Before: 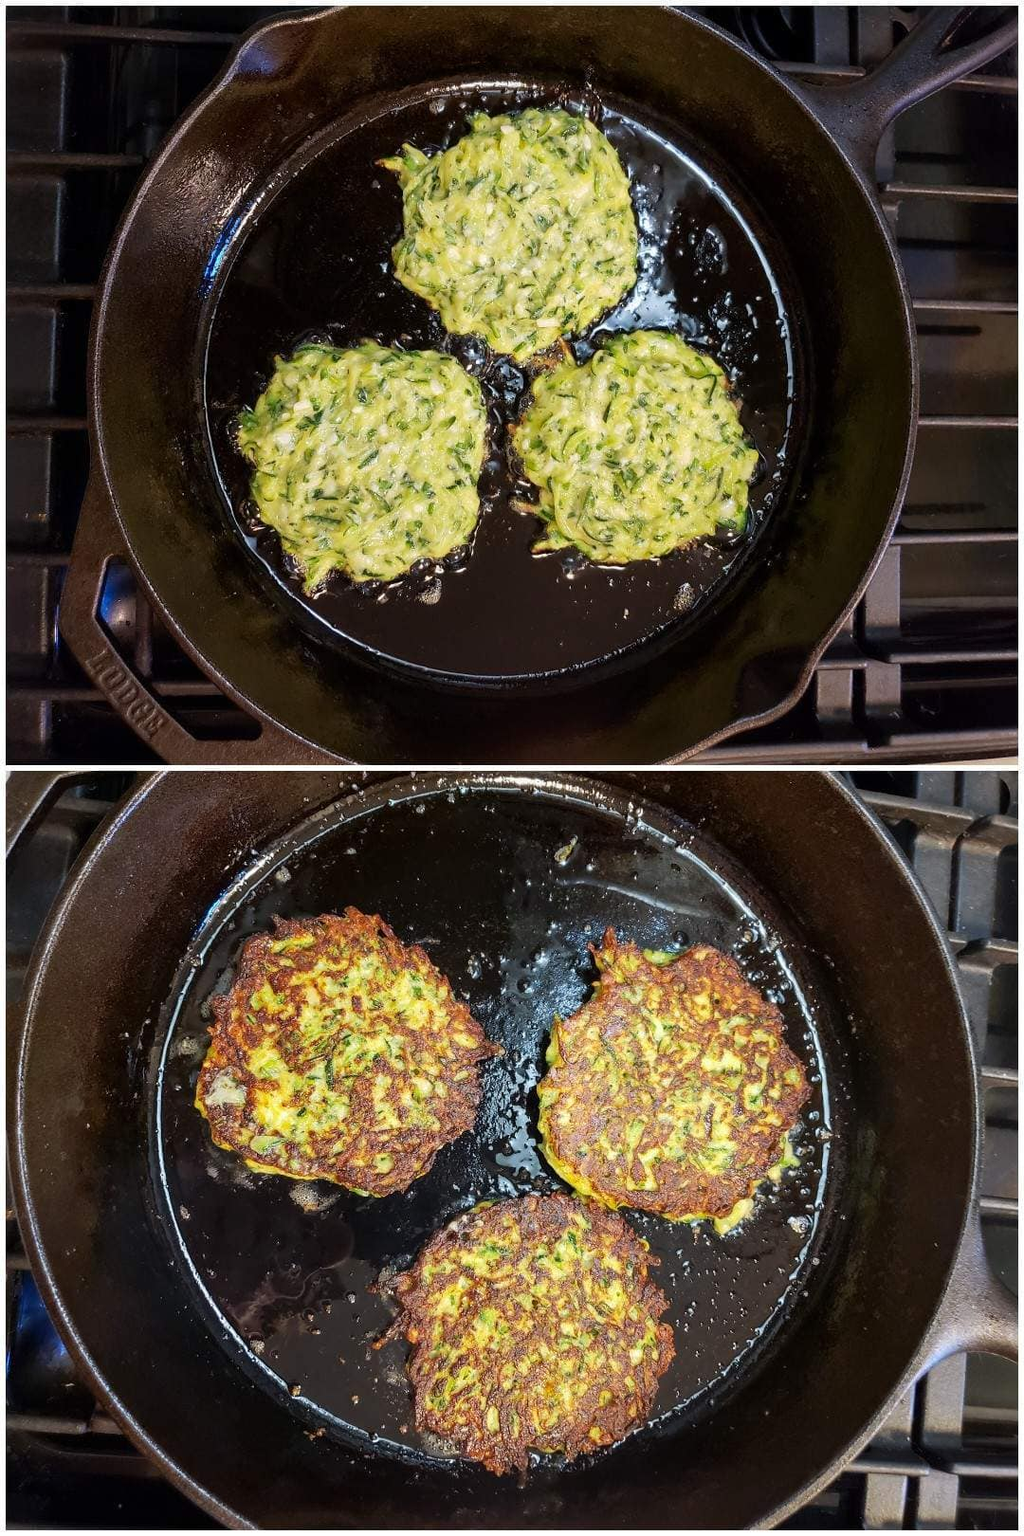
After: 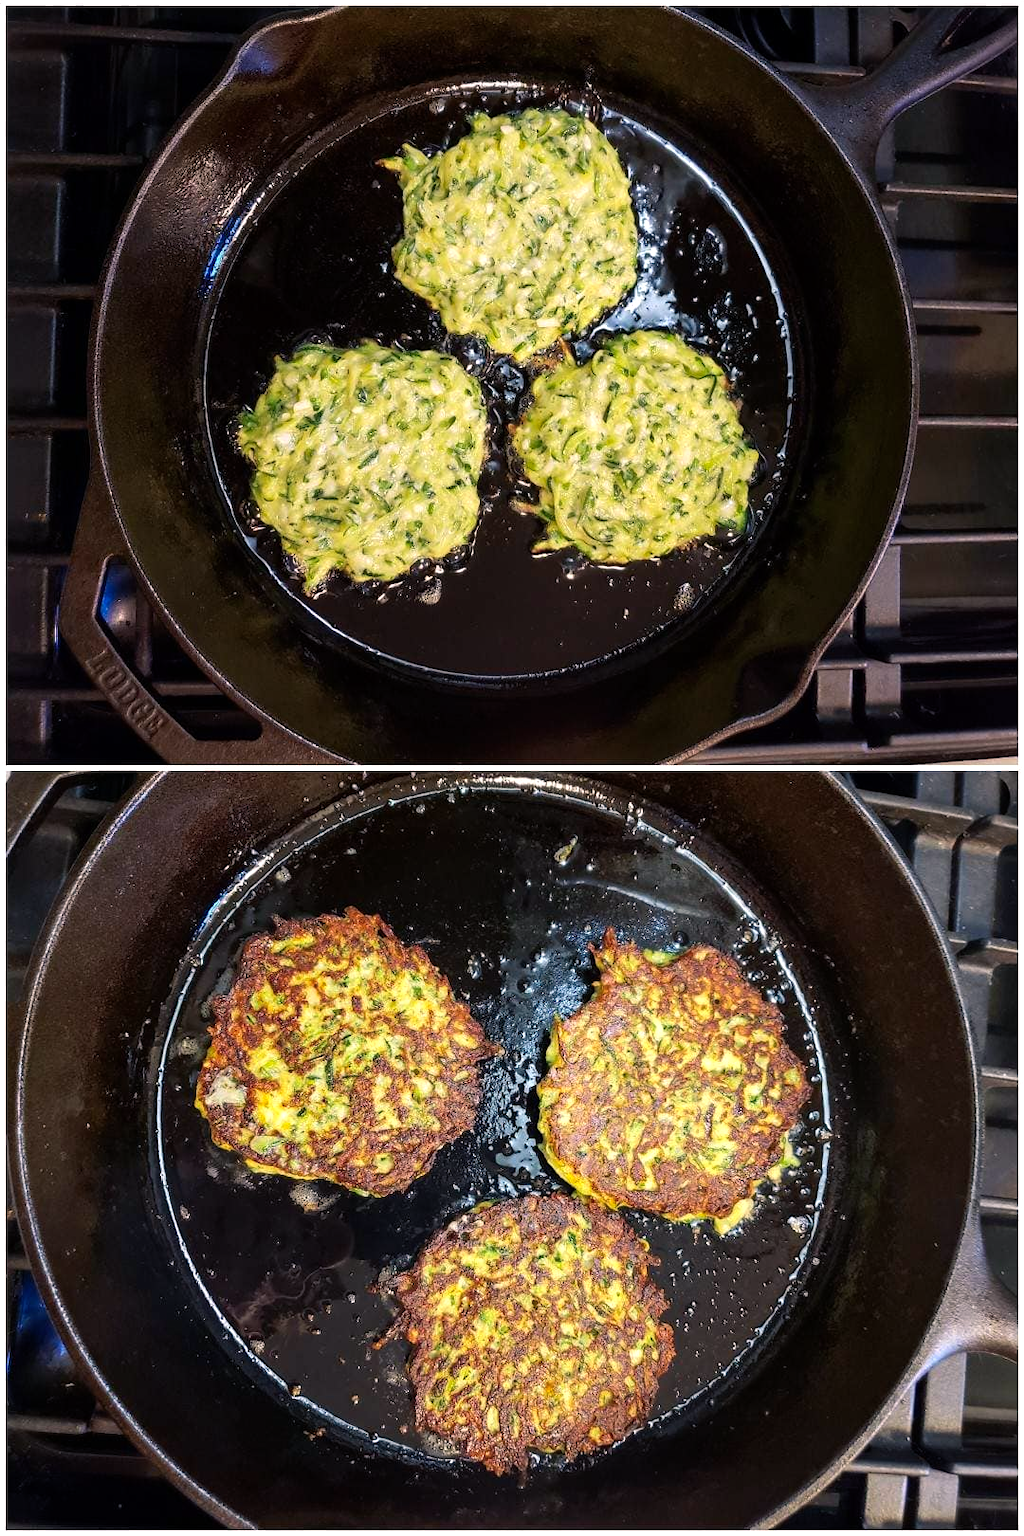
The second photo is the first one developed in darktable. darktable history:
color balance rgb: shadows lift › chroma 1.41%, shadows lift › hue 260°, power › chroma 0.5%, power › hue 260°, highlights gain › chroma 1%, highlights gain › hue 27°, saturation formula JzAzBz (2021)
color balance: contrast 10%
